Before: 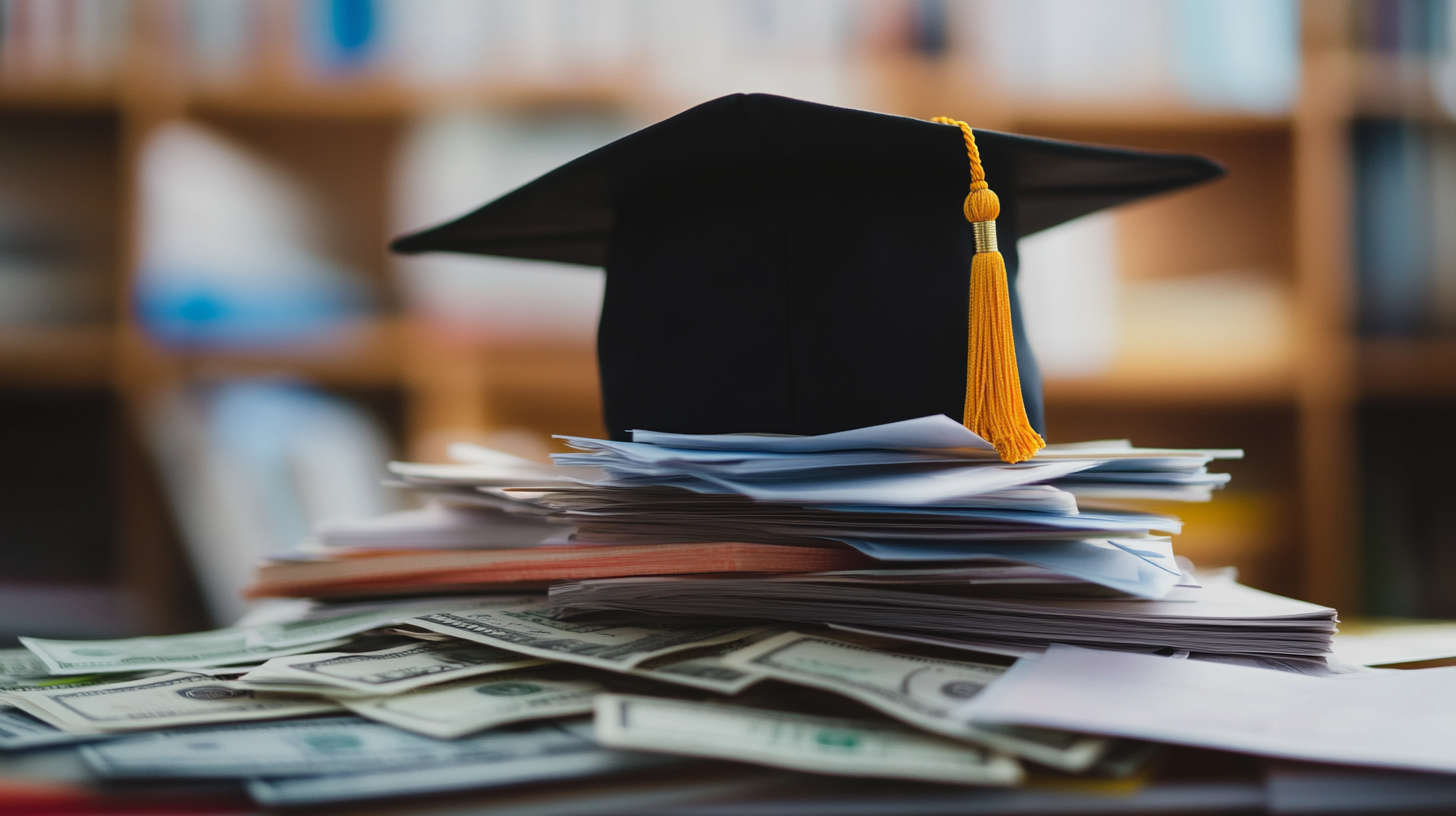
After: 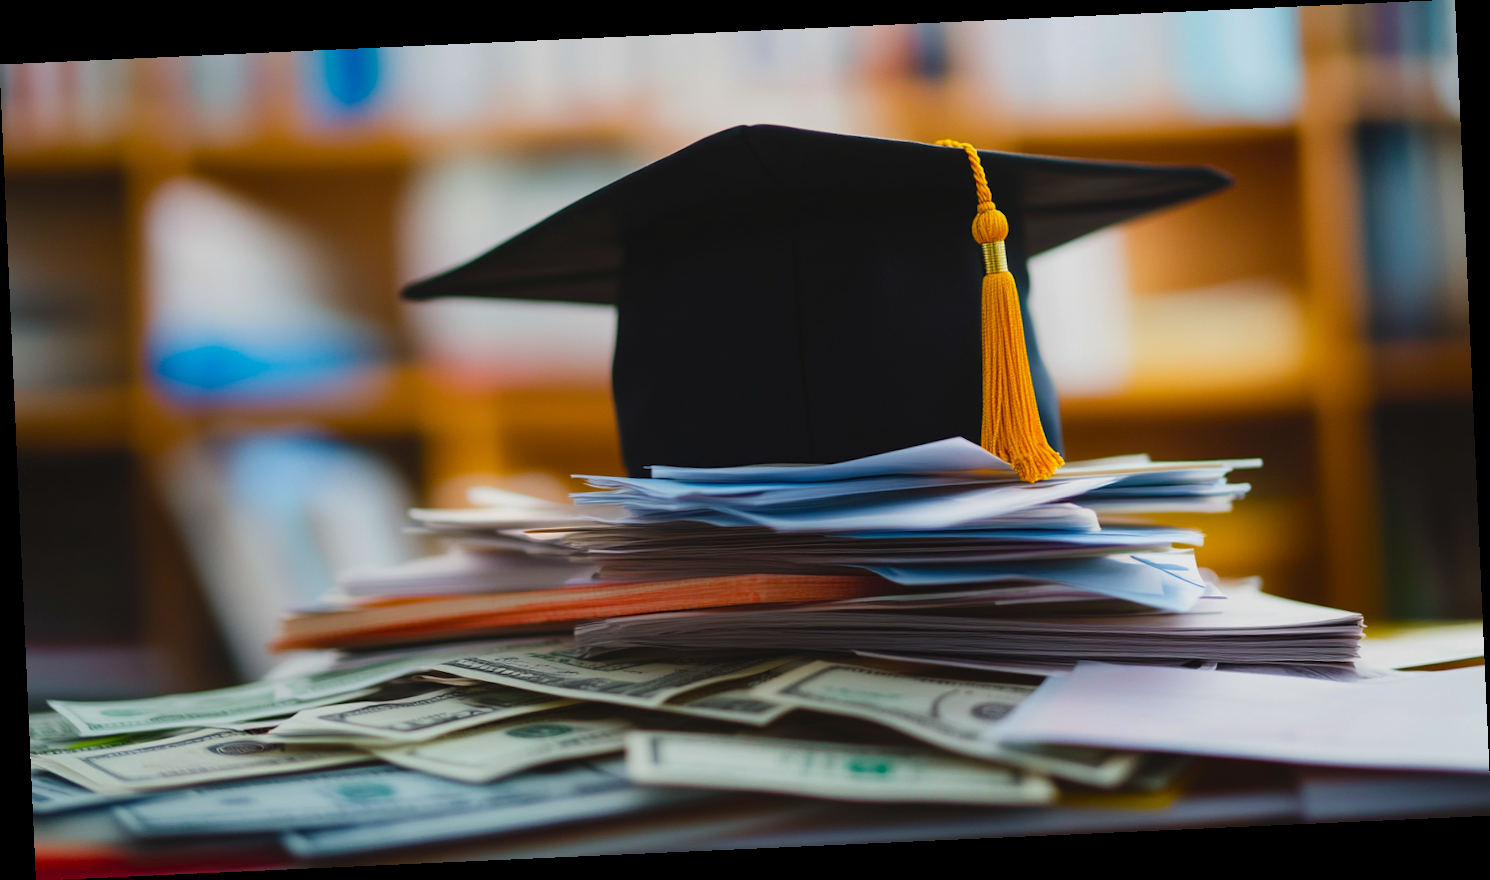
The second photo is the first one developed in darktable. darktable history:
rotate and perspective: rotation -2.56°, automatic cropping off
color balance rgb: linear chroma grading › global chroma 15%, perceptual saturation grading › global saturation 30%
